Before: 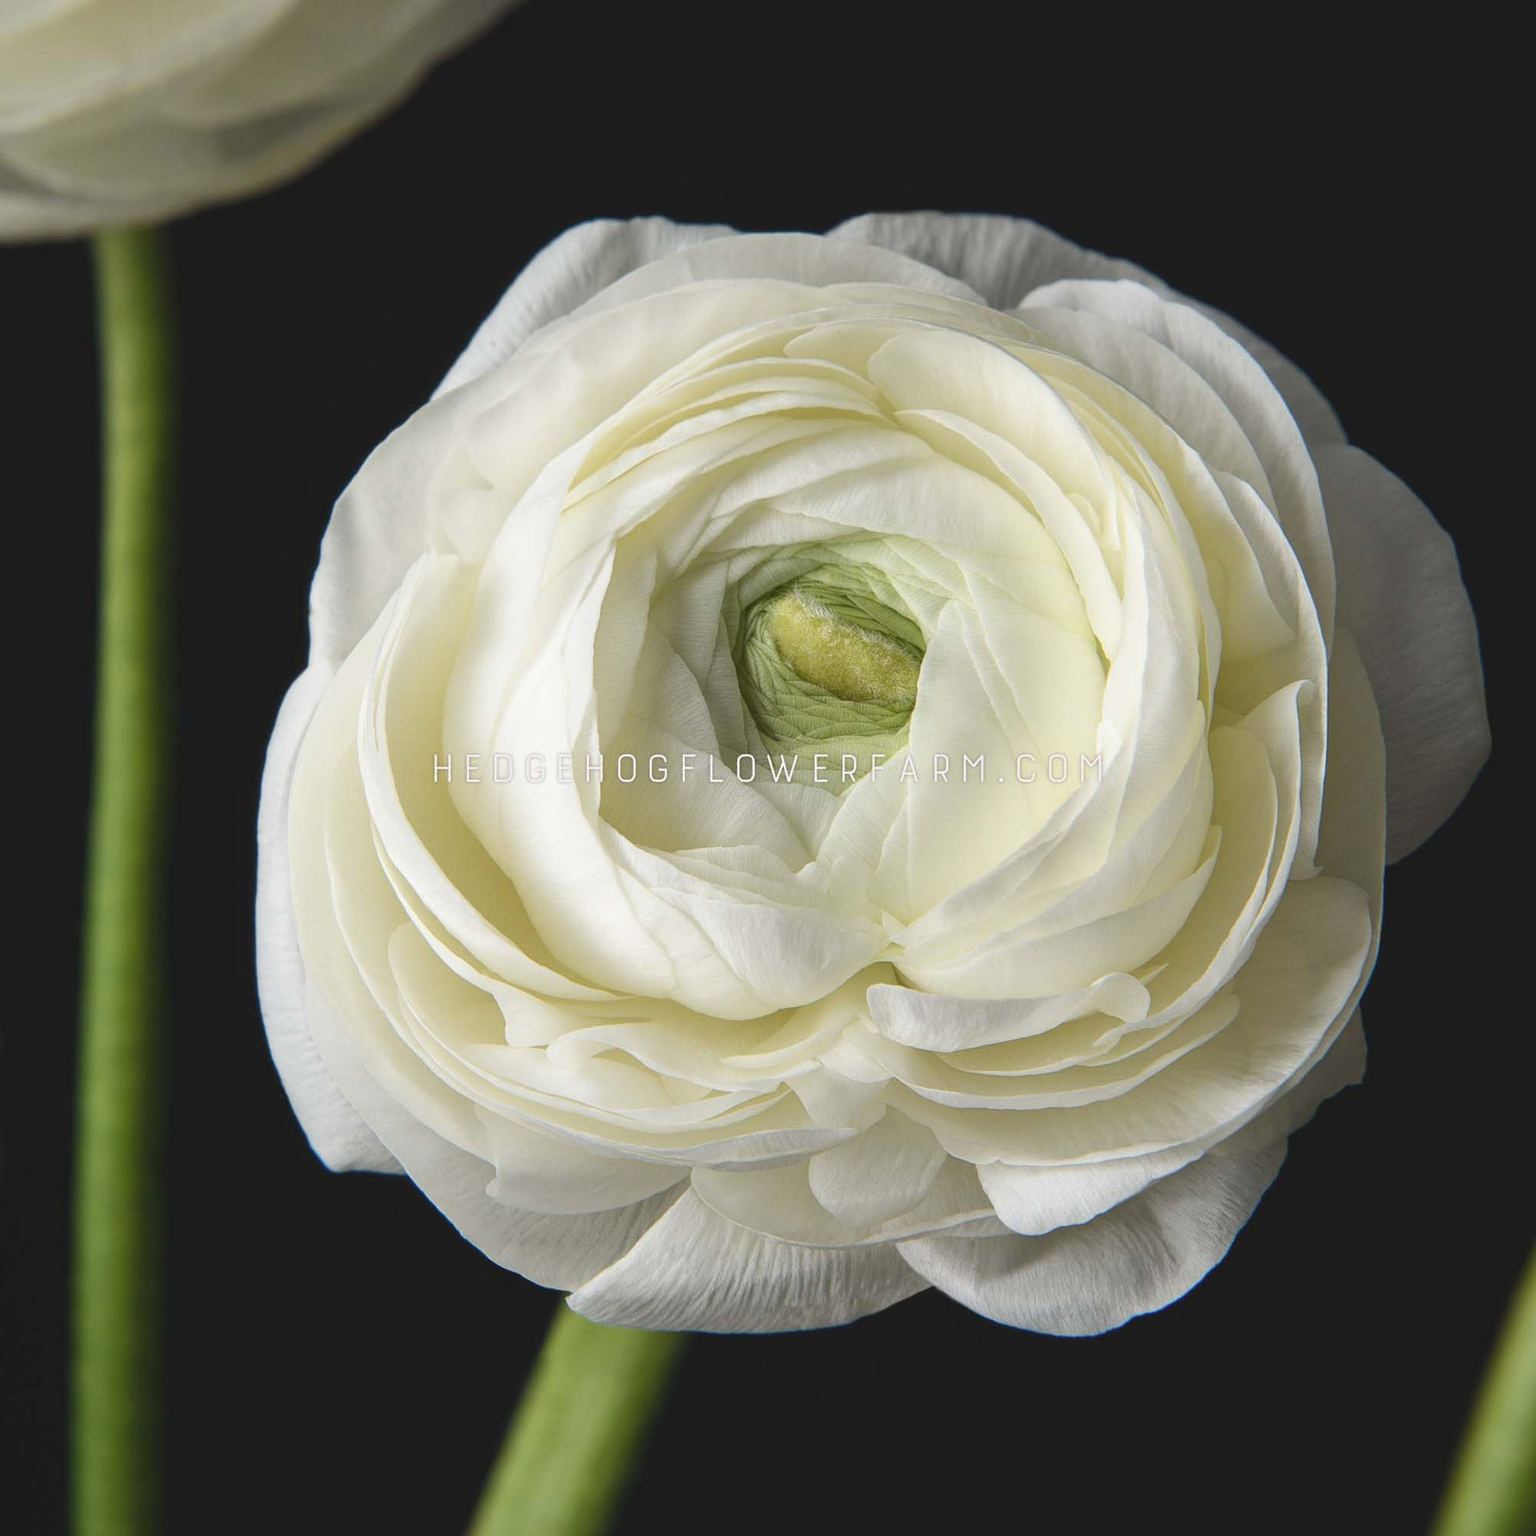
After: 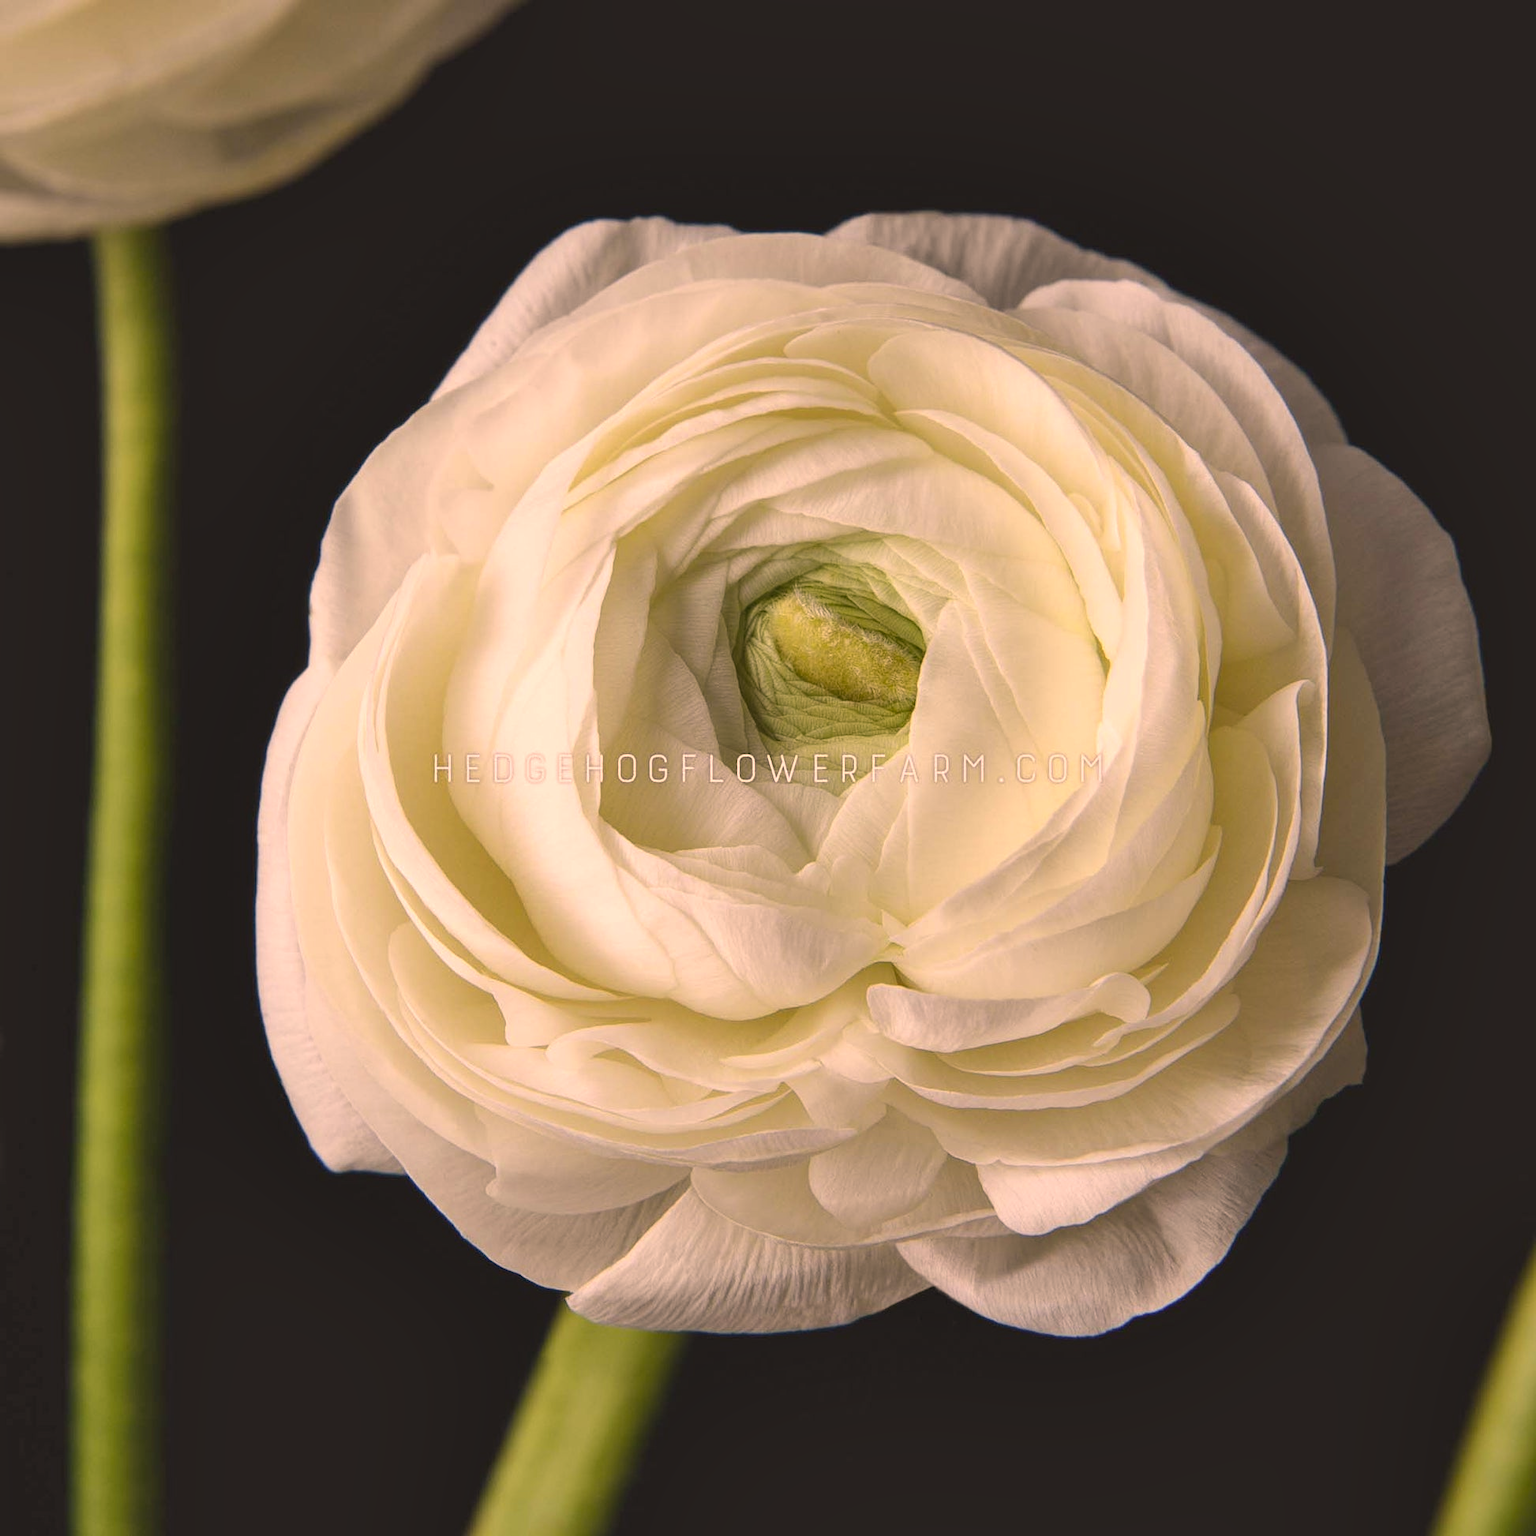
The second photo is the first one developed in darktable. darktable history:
shadows and highlights: shadows 37.27, highlights -28.18, soften with gaussian
color correction: highlights a* 17.88, highlights b* 18.79
